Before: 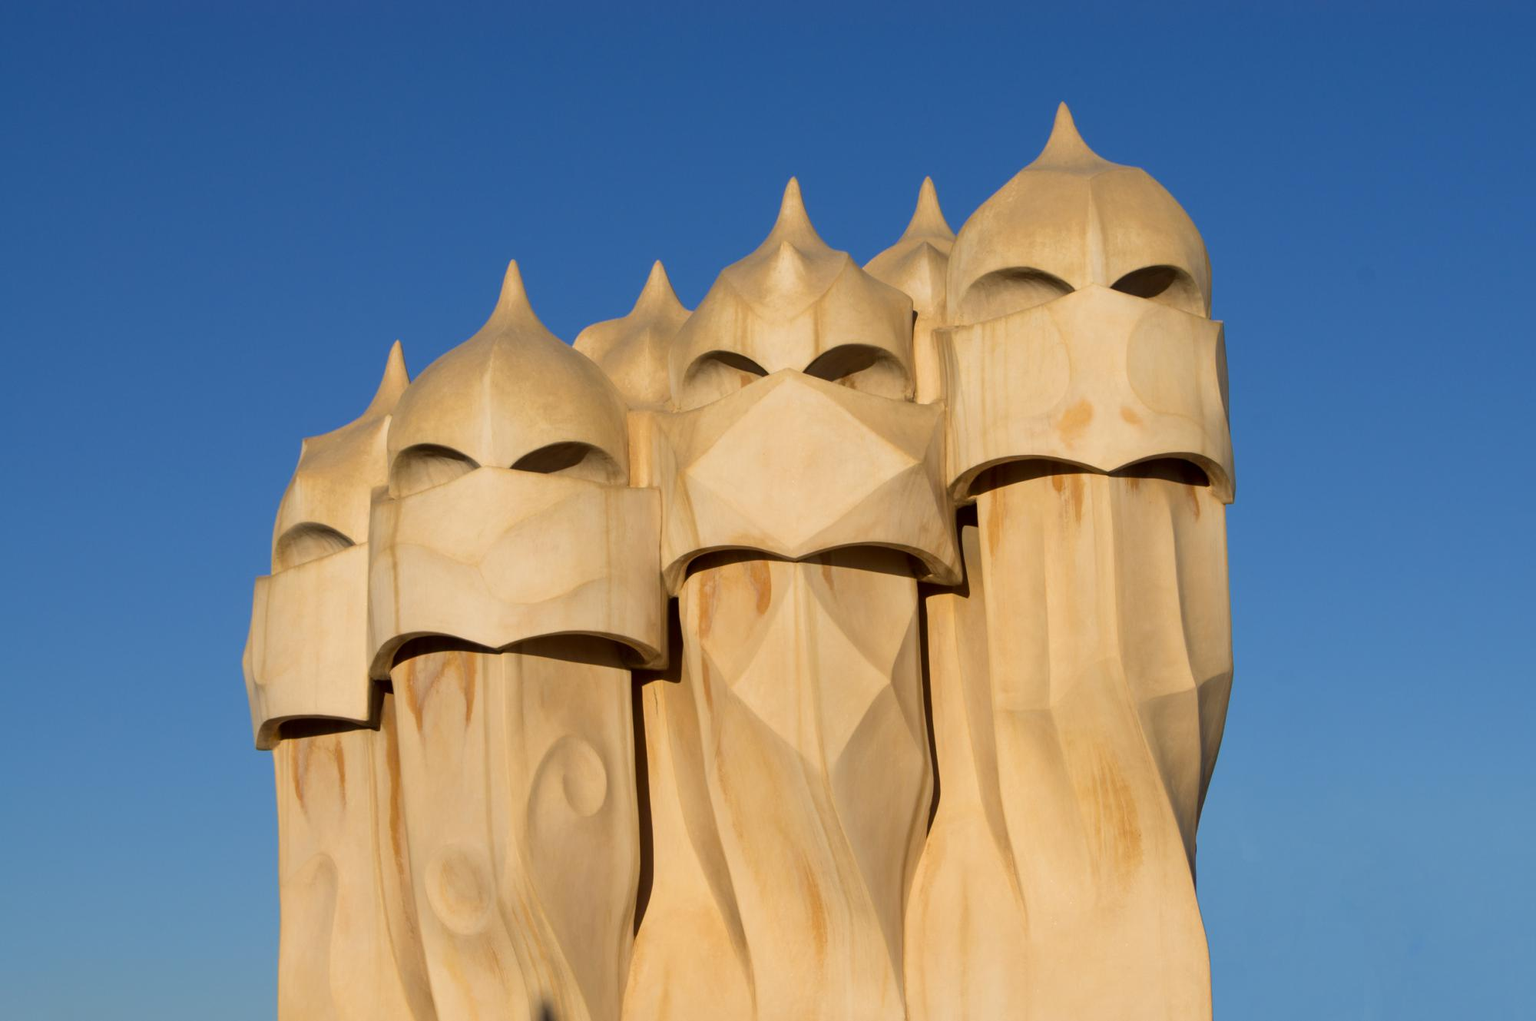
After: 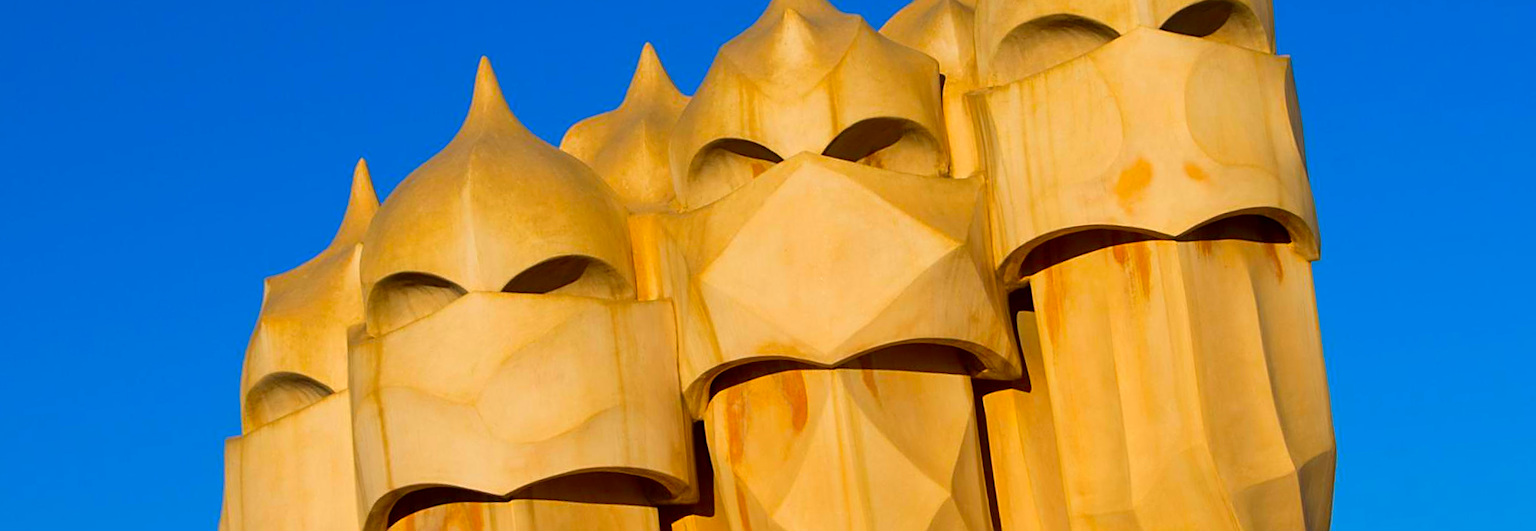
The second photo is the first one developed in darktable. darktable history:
crop: left 1.744%, top 19.225%, right 5.069%, bottom 28.357%
sharpen: on, module defaults
color correction: saturation 1.8
rotate and perspective: rotation -5°, crop left 0.05, crop right 0.952, crop top 0.11, crop bottom 0.89
